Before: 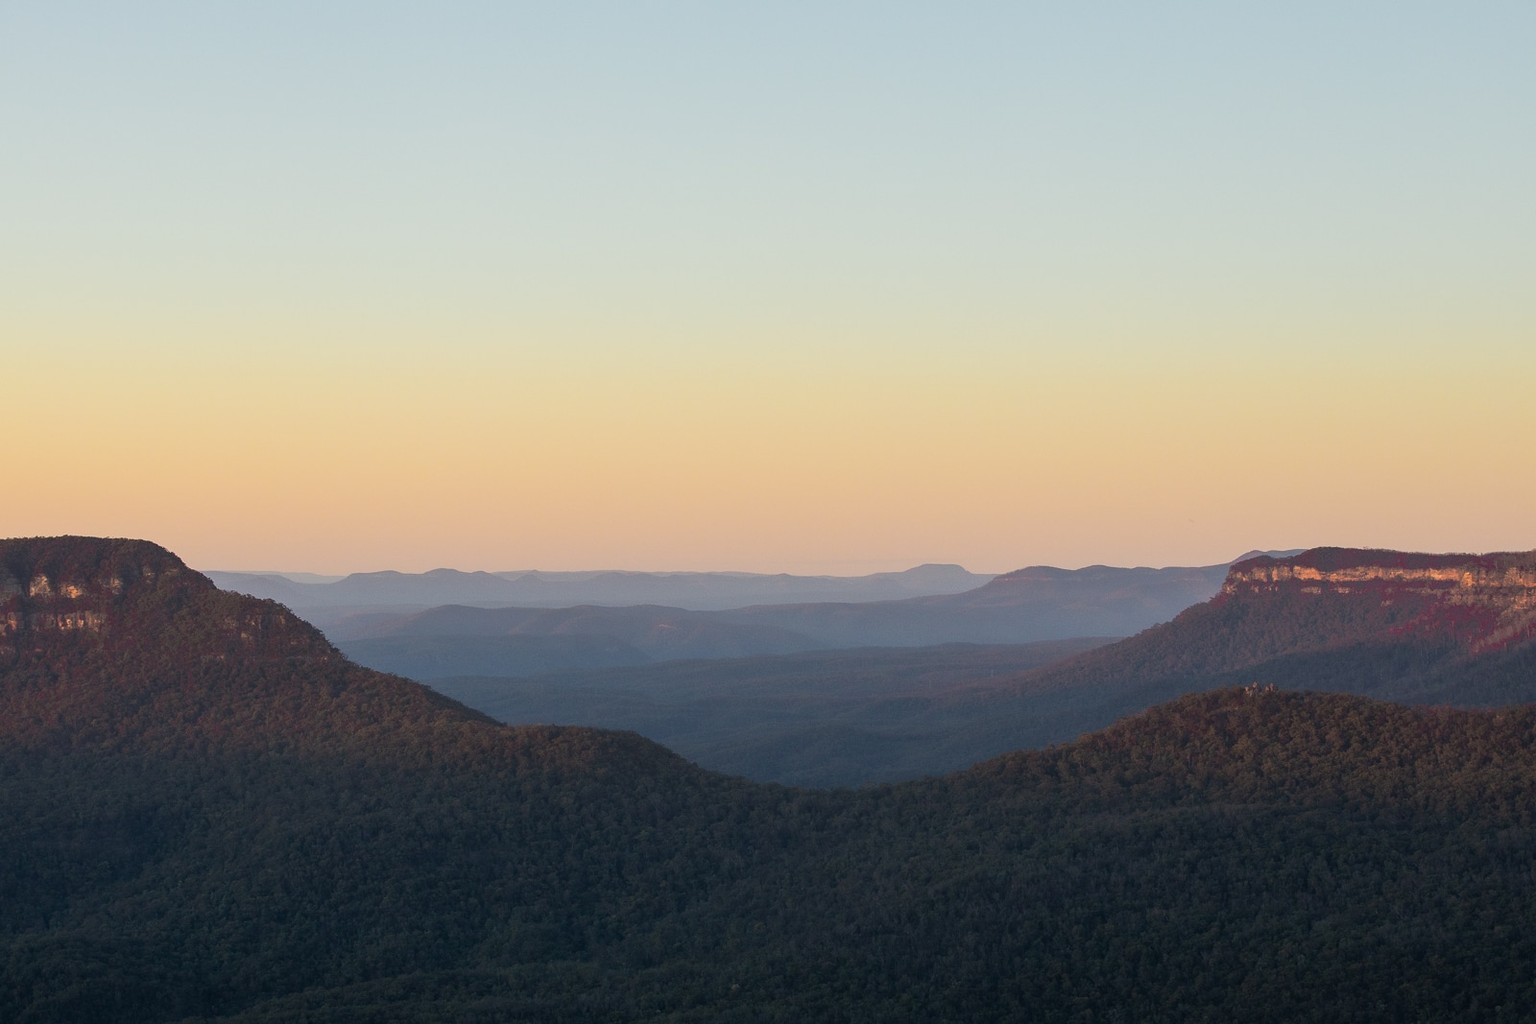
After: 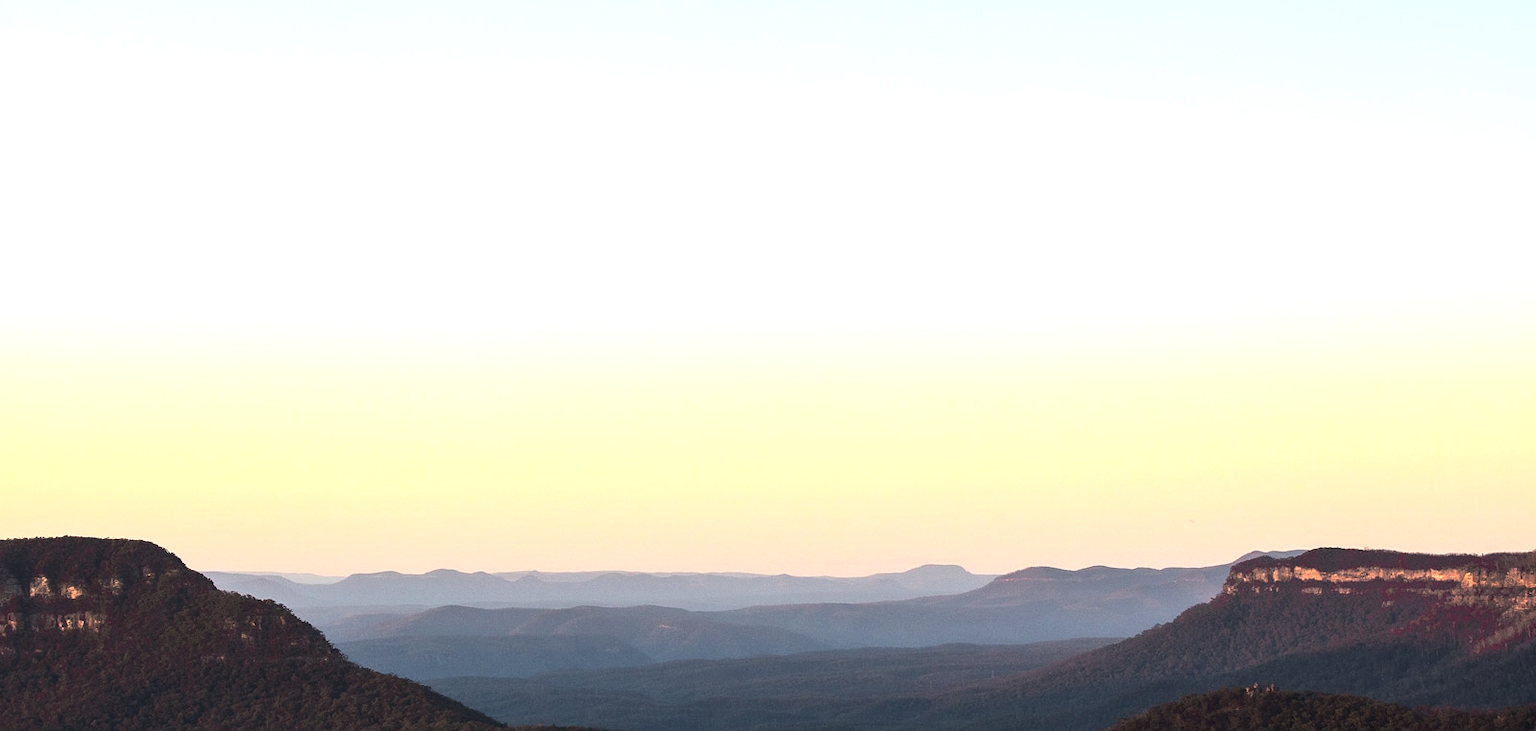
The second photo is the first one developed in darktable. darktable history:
crop: bottom 28.576%
tone equalizer: -8 EV -1.08 EV, -7 EV -1.01 EV, -6 EV -0.867 EV, -5 EV -0.578 EV, -3 EV 0.578 EV, -2 EV 0.867 EV, -1 EV 1.01 EV, +0 EV 1.08 EV, edges refinement/feathering 500, mask exposure compensation -1.57 EV, preserve details no
